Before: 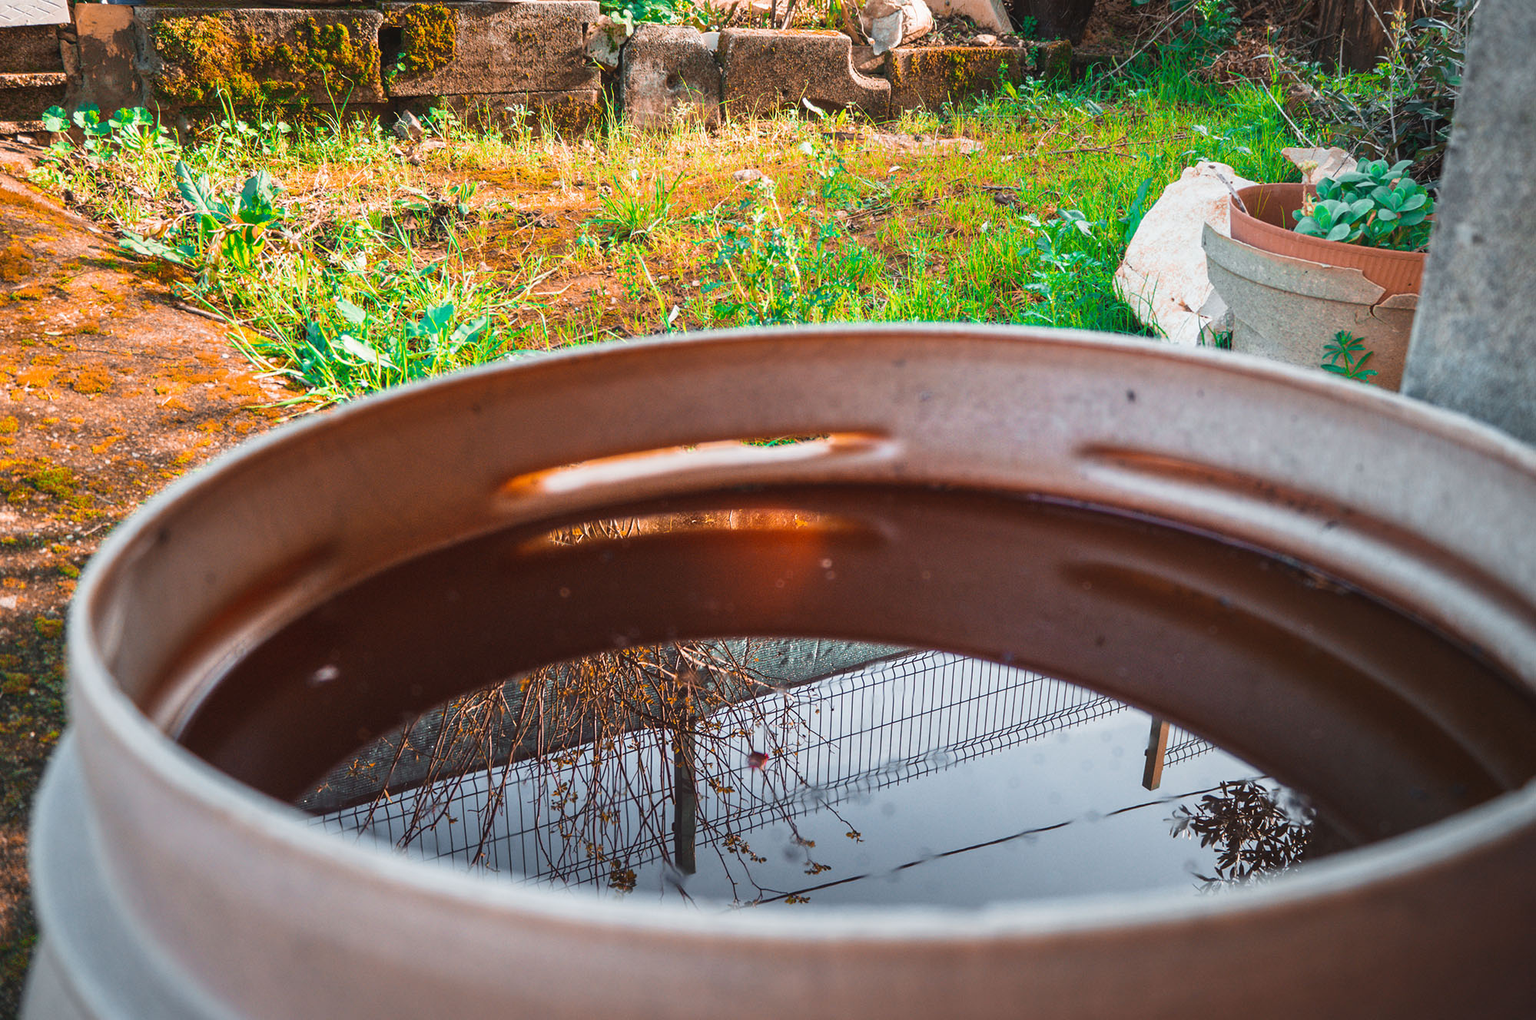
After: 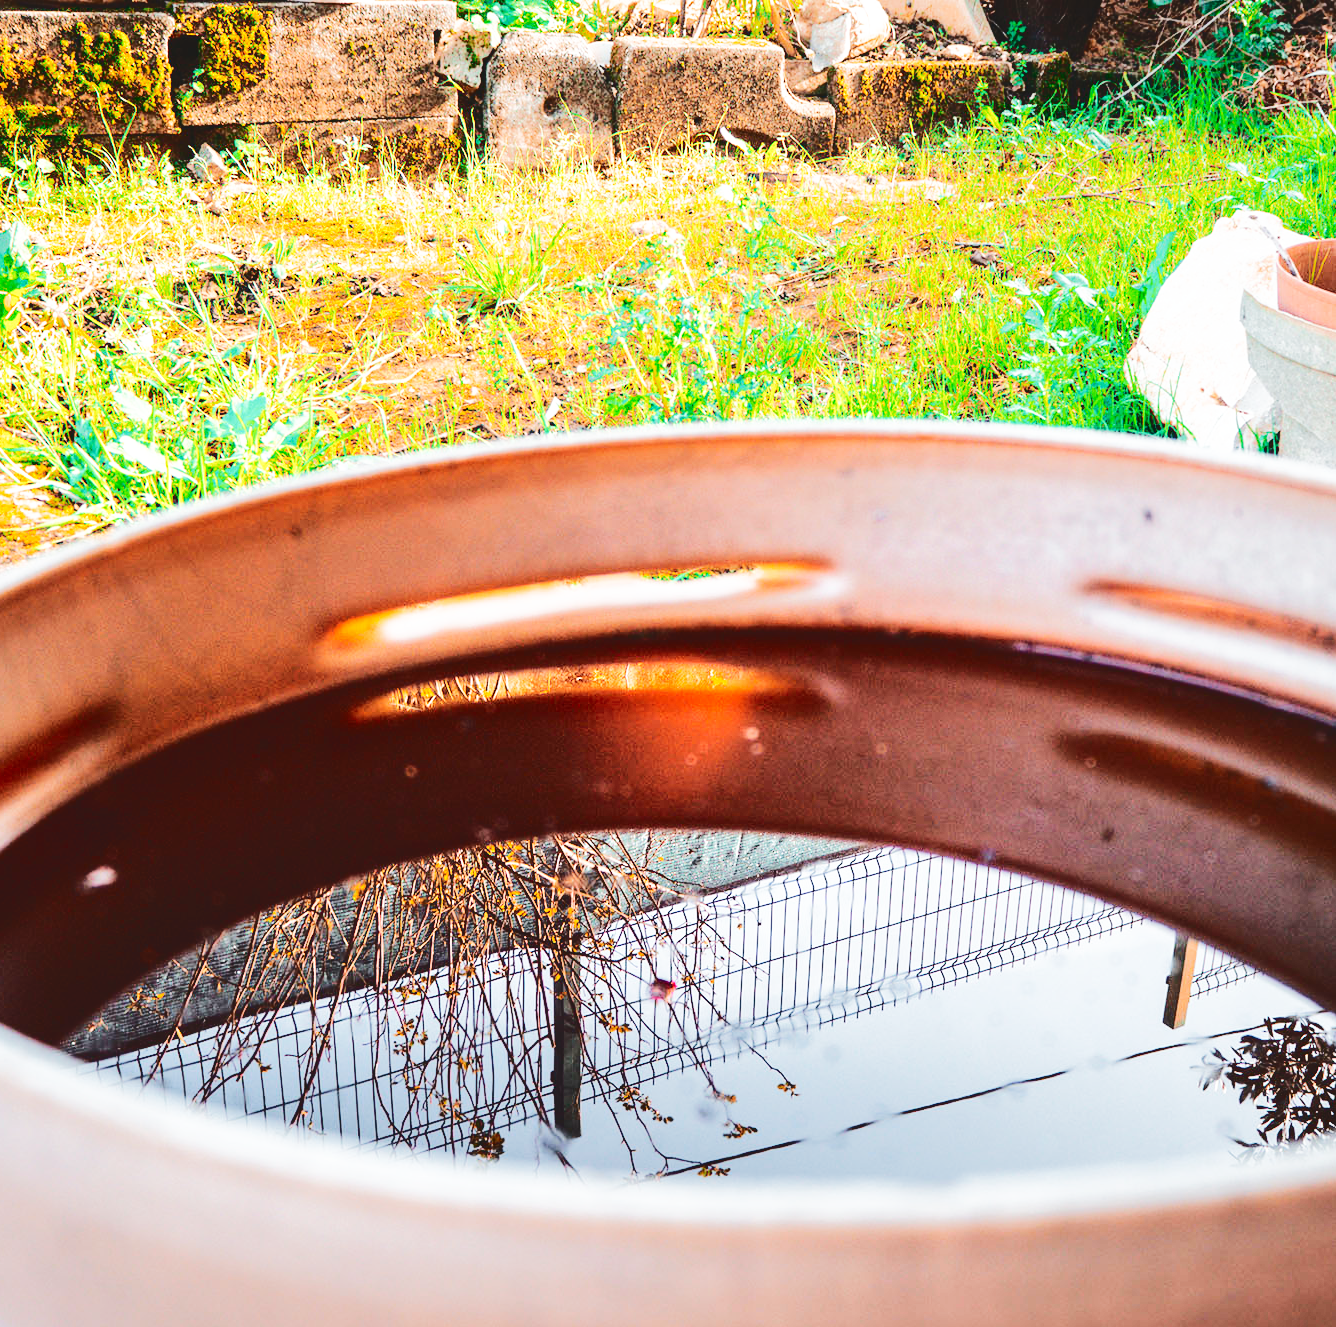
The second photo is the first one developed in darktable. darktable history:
crop and rotate: left 16.225%, right 16.901%
tone curve: curves: ch0 [(0, 0) (0.003, 0.079) (0.011, 0.083) (0.025, 0.088) (0.044, 0.095) (0.069, 0.106) (0.1, 0.115) (0.136, 0.127) (0.177, 0.152) (0.224, 0.198) (0.277, 0.263) (0.335, 0.371) (0.399, 0.483) (0.468, 0.582) (0.543, 0.664) (0.623, 0.726) (0.709, 0.793) (0.801, 0.842) (0.898, 0.896) (1, 1)], color space Lab, independent channels, preserve colors none
shadows and highlights: shadows 20.18, highlights -19.32, soften with gaussian
base curve: curves: ch0 [(0, 0.003) (0.001, 0.002) (0.006, 0.004) (0.02, 0.022) (0.048, 0.086) (0.094, 0.234) (0.162, 0.431) (0.258, 0.629) (0.385, 0.8) (0.548, 0.918) (0.751, 0.988) (1, 1)], preserve colors none
